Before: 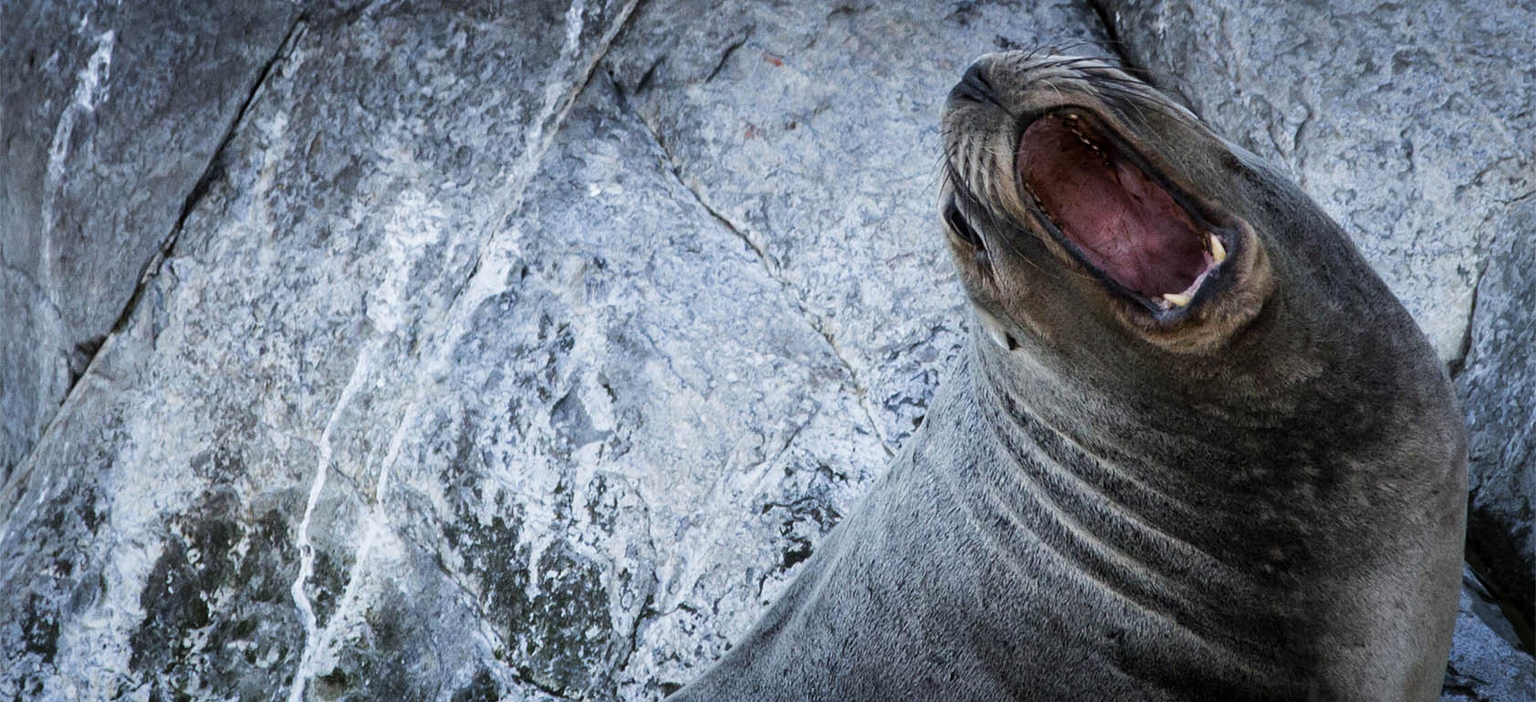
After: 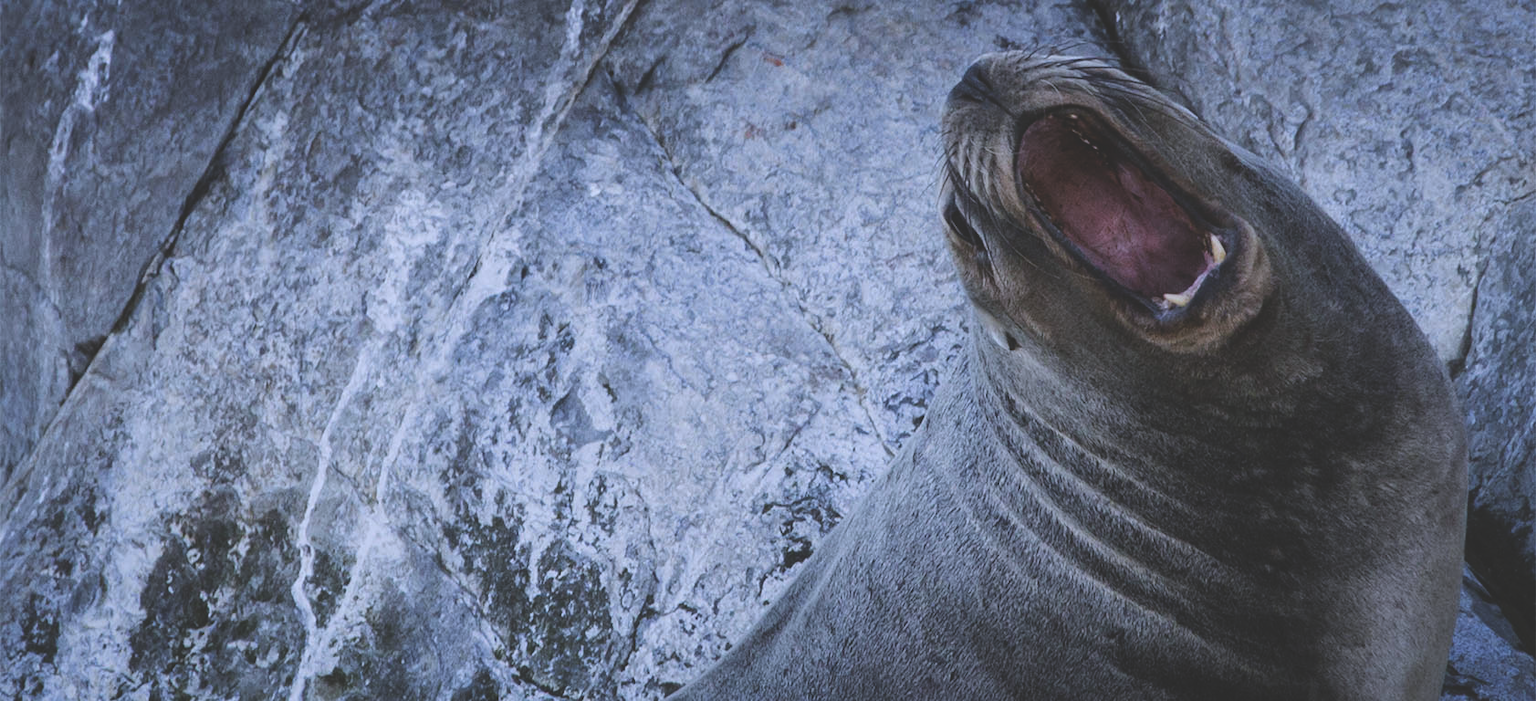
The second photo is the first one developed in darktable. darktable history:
white balance: red 0.967, blue 1.119, emerald 0.756
tone equalizer: on, module defaults
exposure: black level correction -0.036, exposure -0.497 EV, compensate highlight preservation false
